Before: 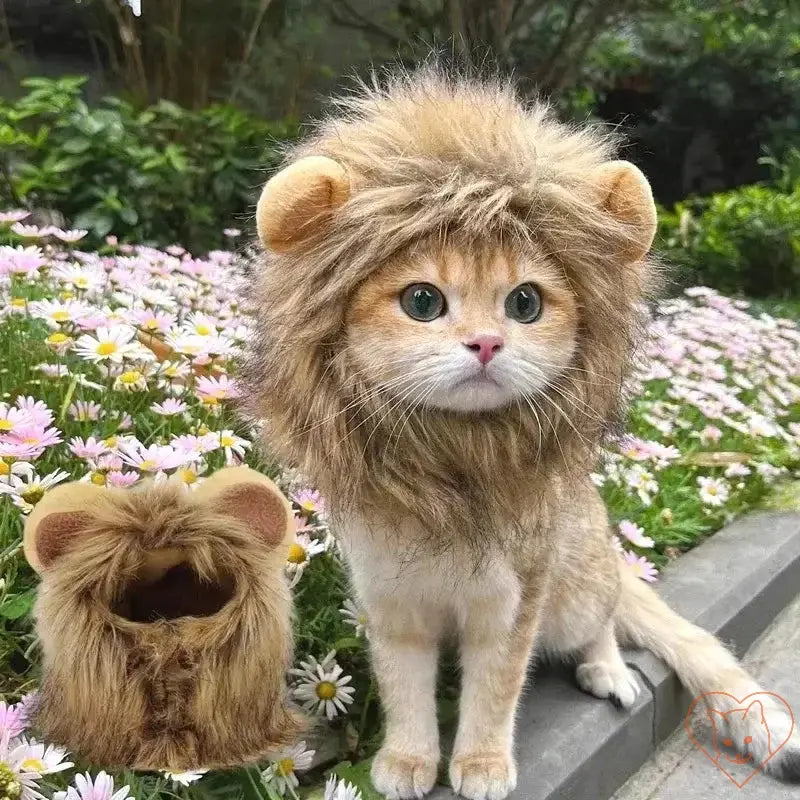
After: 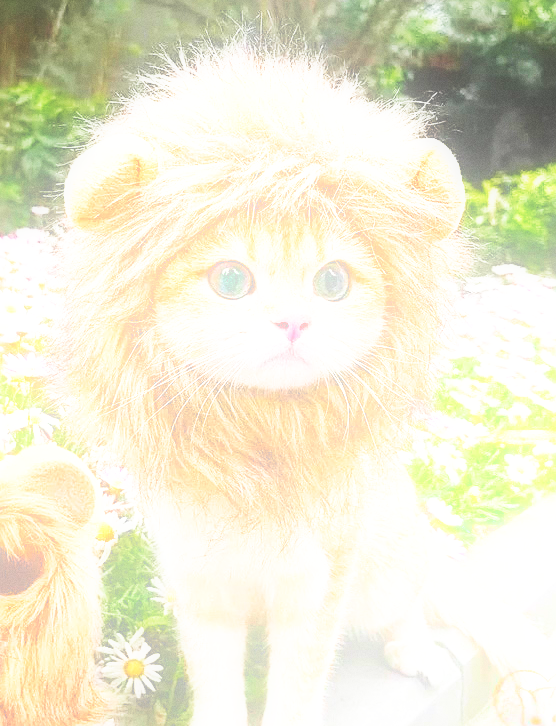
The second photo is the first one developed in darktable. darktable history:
crop and rotate: left 24.034%, top 2.838%, right 6.406%, bottom 6.299%
exposure: exposure 0.6 EV, compensate highlight preservation false
base curve: curves: ch0 [(0, 0) (0.007, 0.004) (0.027, 0.03) (0.046, 0.07) (0.207, 0.54) (0.442, 0.872) (0.673, 0.972) (1, 1)], preserve colors none
sharpen: on, module defaults
bloom: threshold 82.5%, strength 16.25%
grain: coarseness 0.47 ISO
soften: size 60.24%, saturation 65.46%, brightness 0.506 EV, mix 25.7%
